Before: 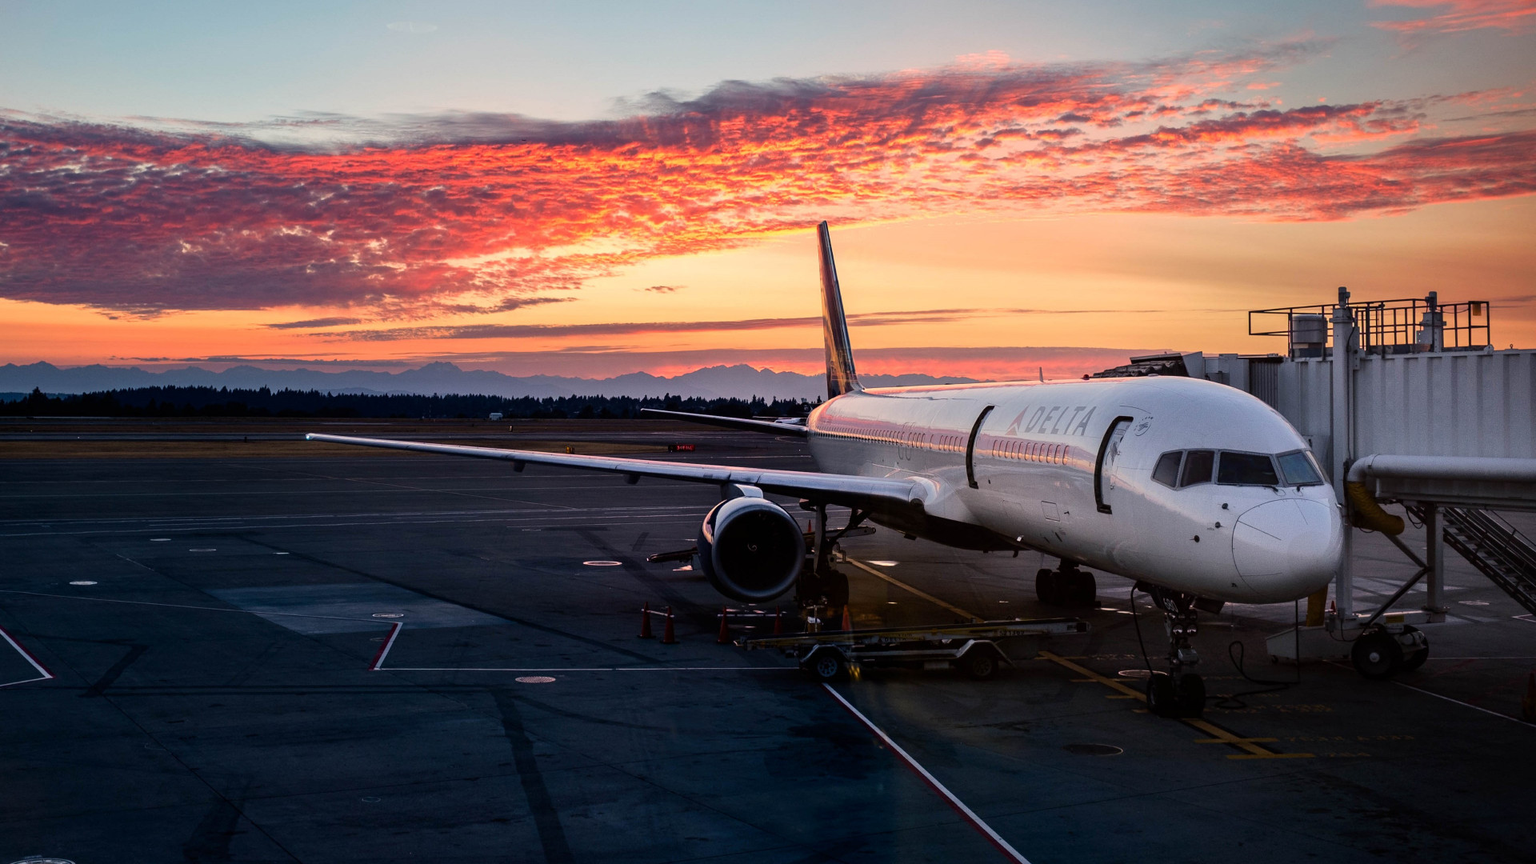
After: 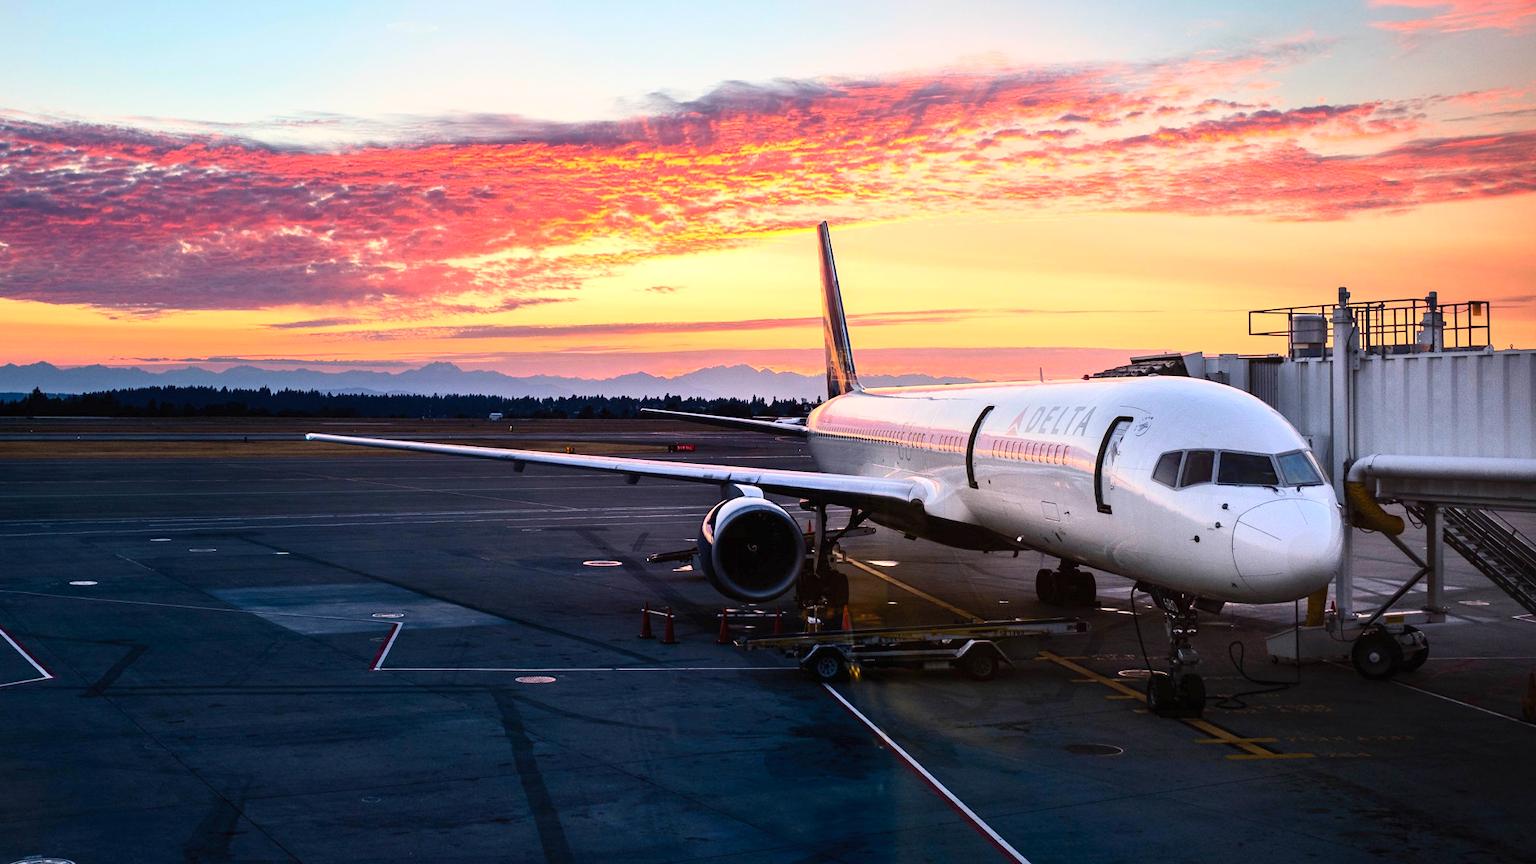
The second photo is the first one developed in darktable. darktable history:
exposure: black level correction 0, exposure 0.5 EV, compensate highlight preservation false
contrast brightness saturation: contrast 0.203, brightness 0.158, saturation 0.224
